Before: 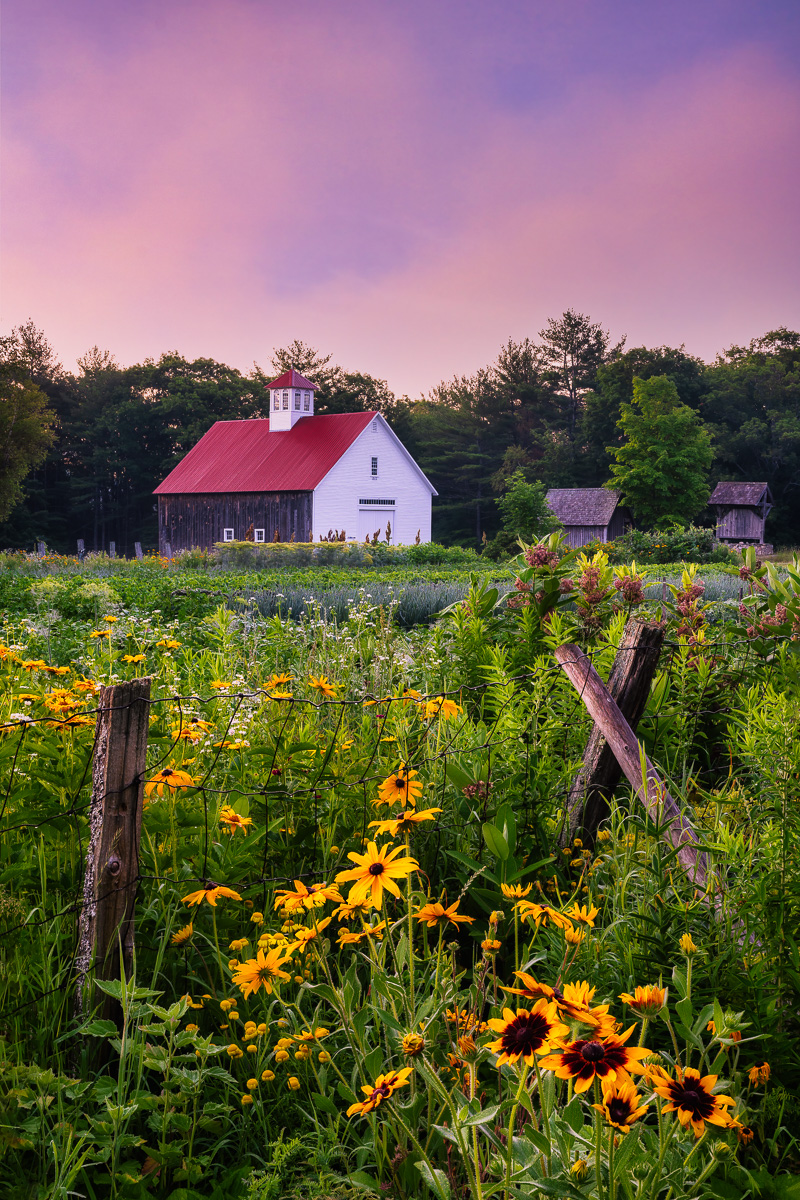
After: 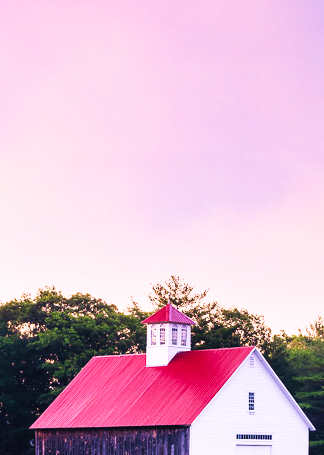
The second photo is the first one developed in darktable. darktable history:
base curve: curves: ch0 [(0, 0.003) (0.001, 0.002) (0.006, 0.004) (0.02, 0.022) (0.048, 0.086) (0.094, 0.234) (0.162, 0.431) (0.258, 0.629) (0.385, 0.8) (0.548, 0.918) (0.751, 0.988) (1, 1)], preserve colors none
velvia: on, module defaults
crop: left 15.452%, top 5.459%, right 43.956%, bottom 56.62%
